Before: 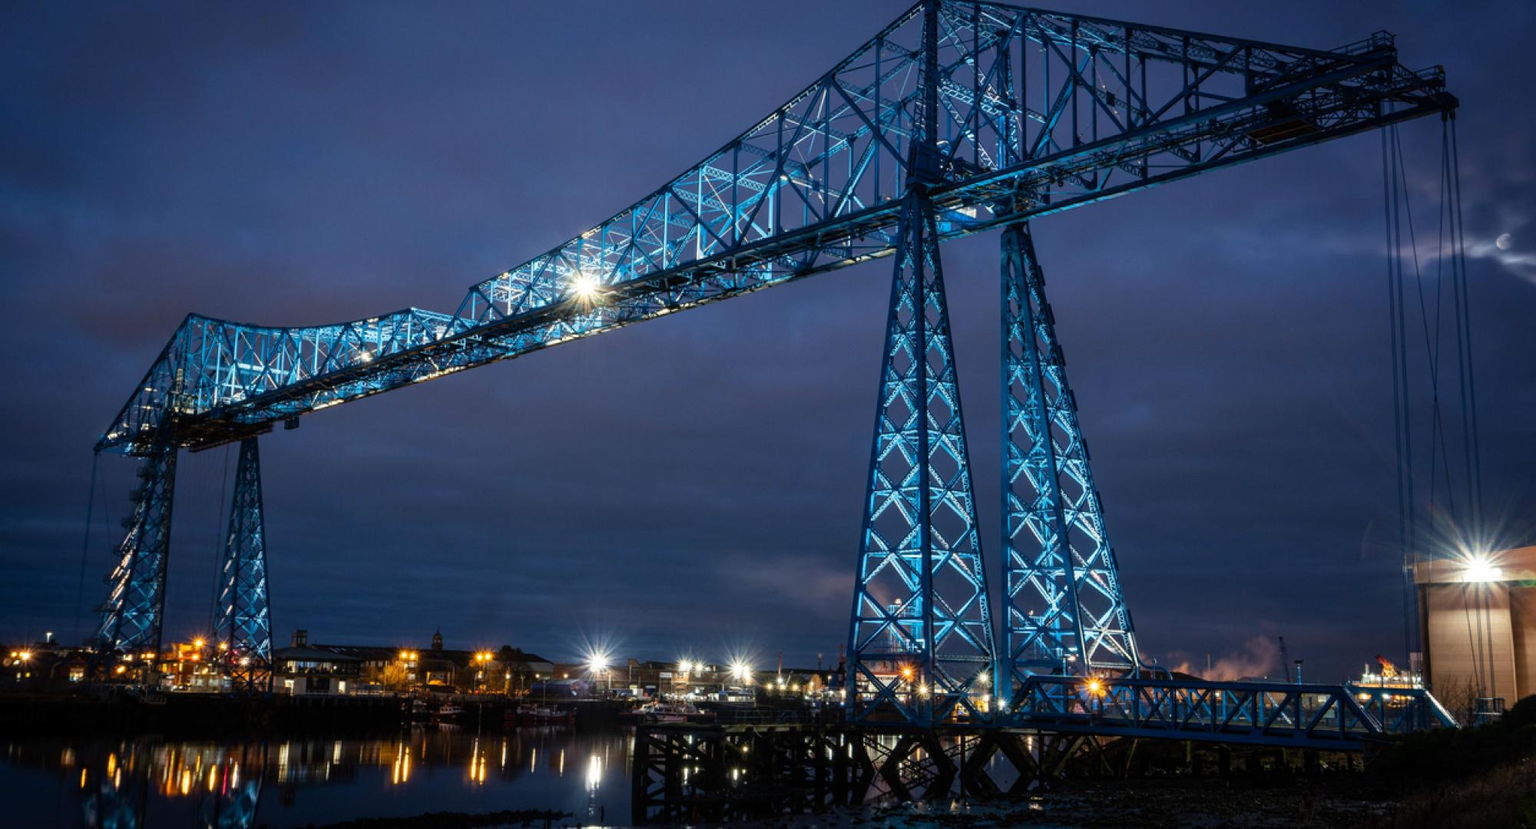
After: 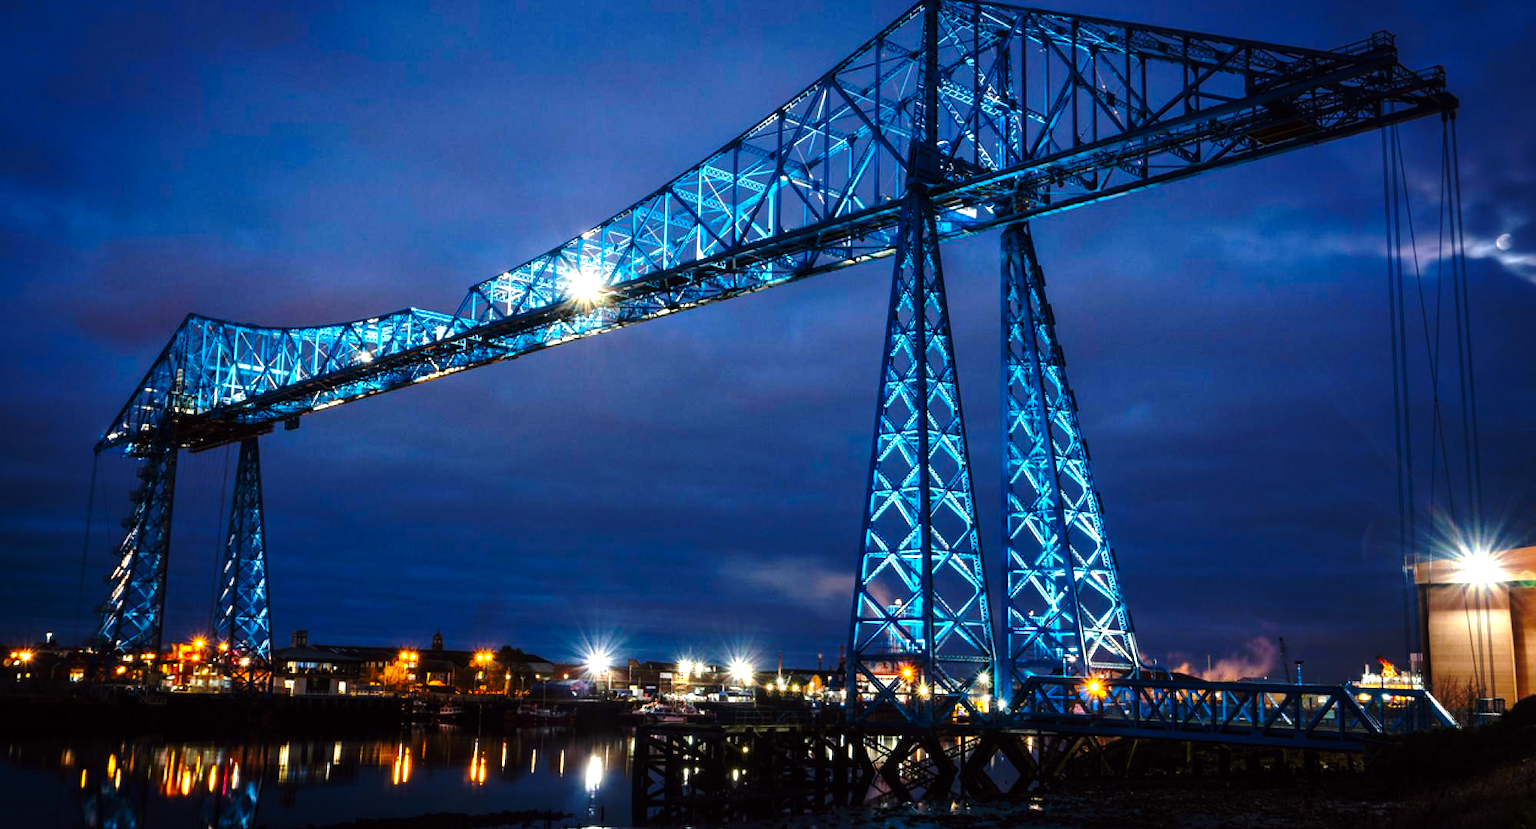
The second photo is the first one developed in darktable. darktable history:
exposure: black level correction 0, exposure 0.7 EV, compensate exposure bias true, compensate highlight preservation false
base curve: curves: ch0 [(0, 0) (0.073, 0.04) (0.157, 0.139) (0.492, 0.492) (0.758, 0.758) (1, 1)], preserve colors none
color balance: lift [1, 1.001, 0.999, 1.001], gamma [1, 1.004, 1.007, 0.993], gain [1, 0.991, 0.987, 1.013], contrast 7.5%, contrast fulcrum 10%, output saturation 115%
